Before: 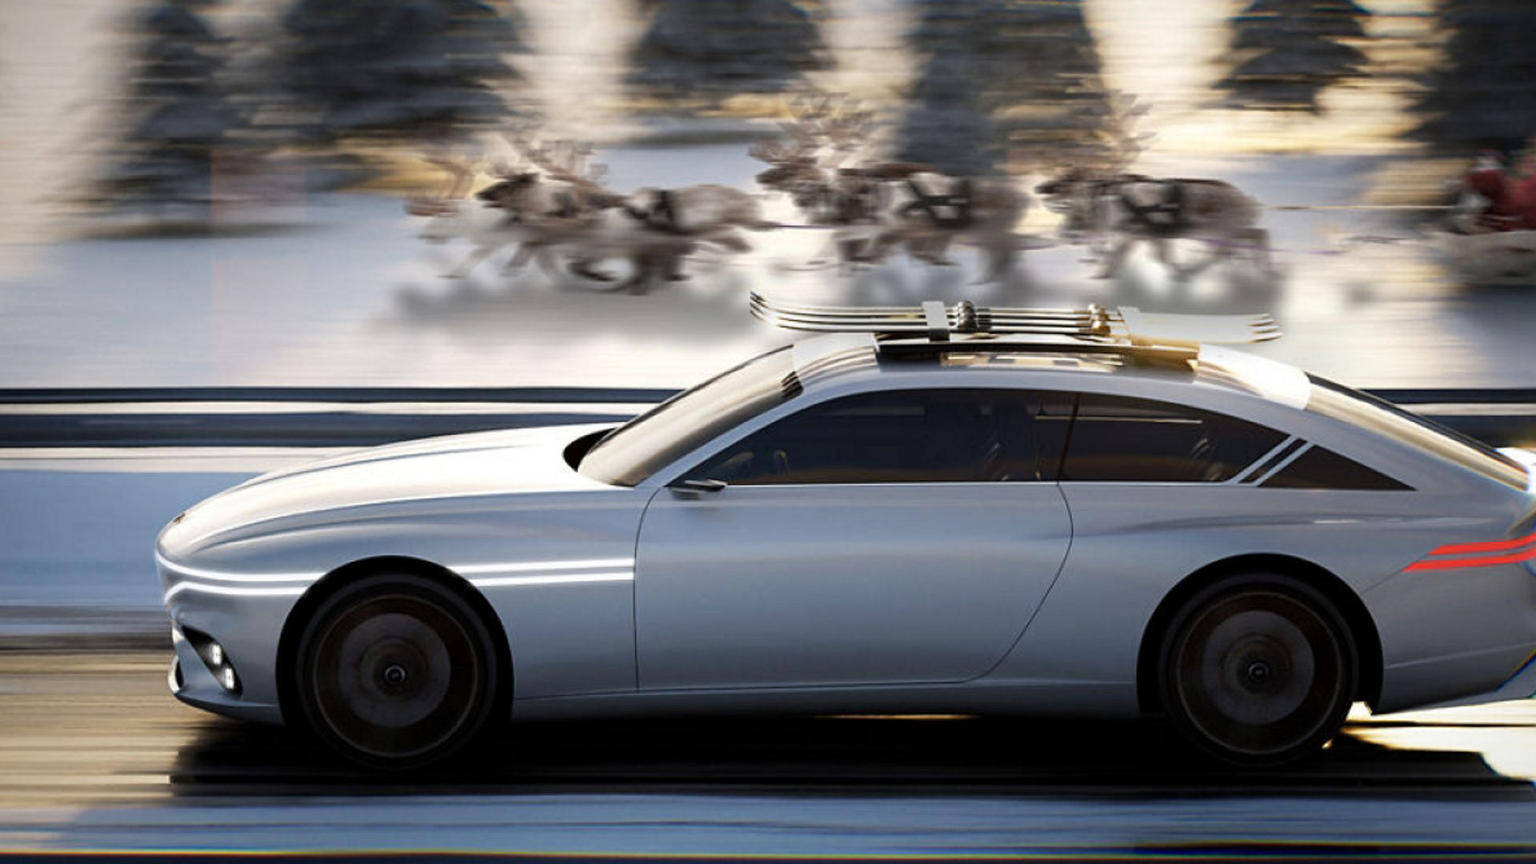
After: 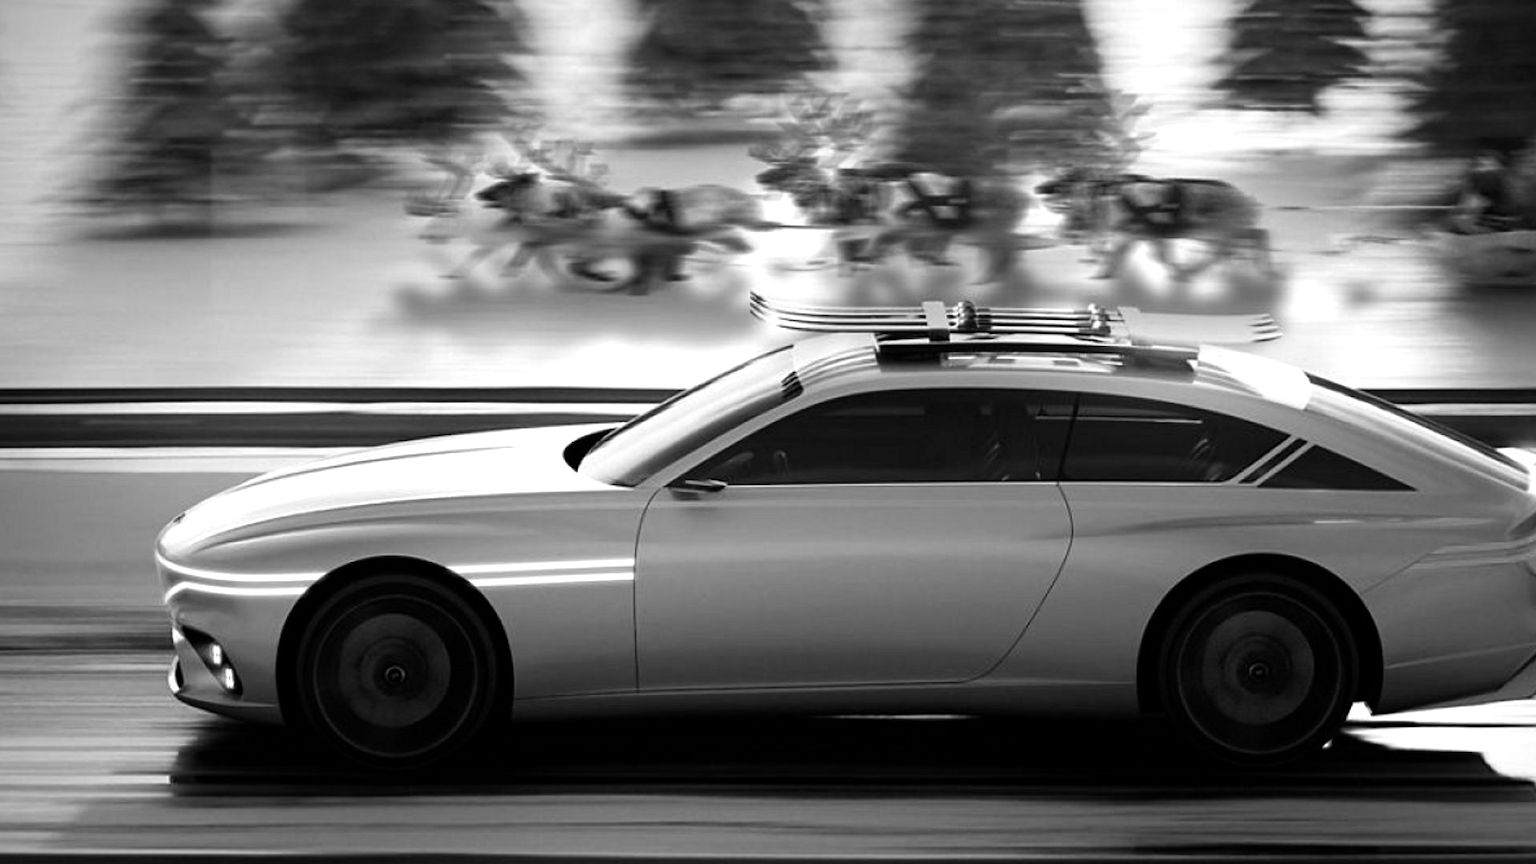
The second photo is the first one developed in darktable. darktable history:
contrast brightness saturation: saturation -1
color balance: contrast 10%
